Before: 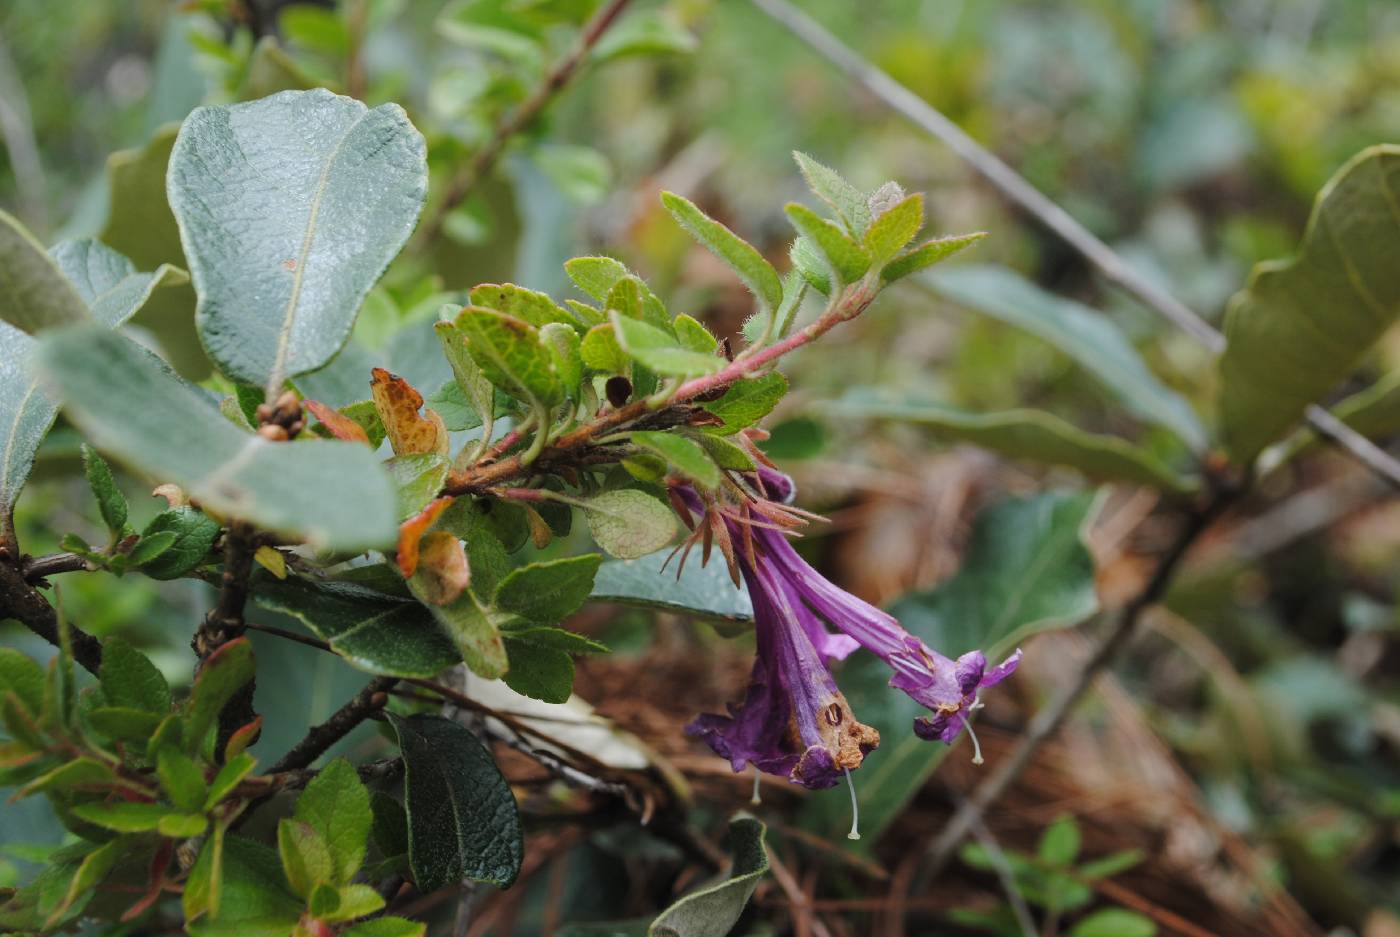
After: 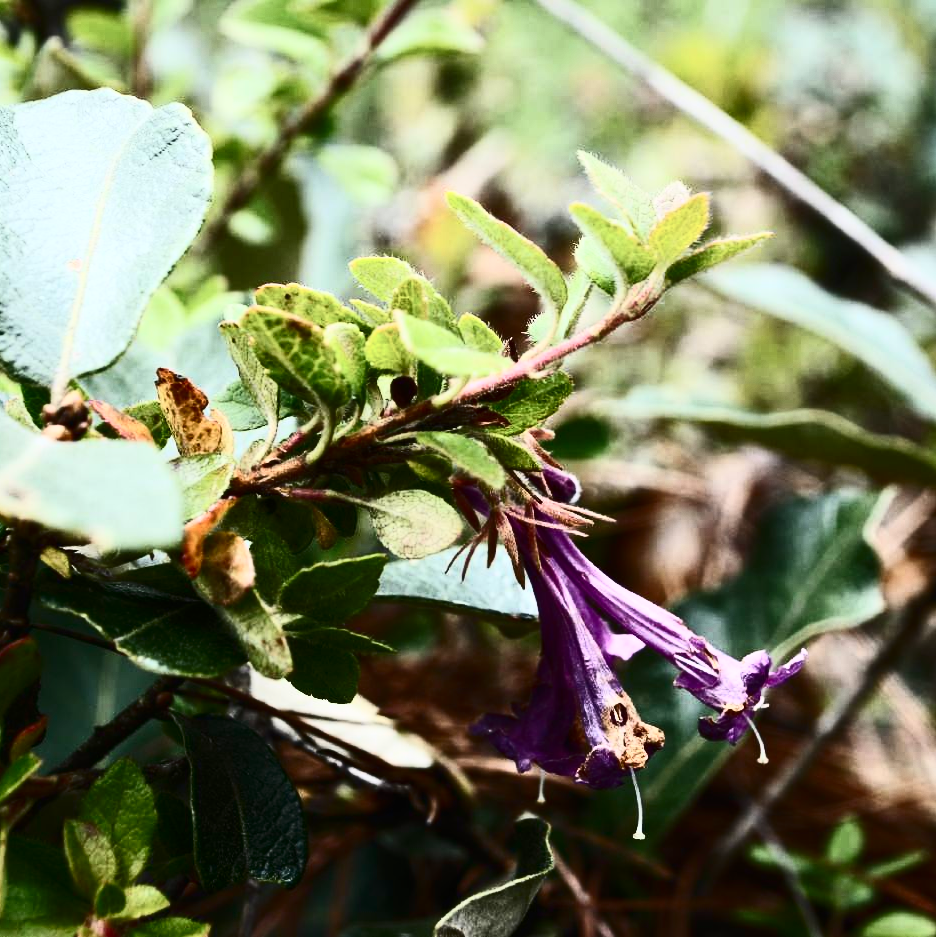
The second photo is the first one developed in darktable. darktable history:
contrast brightness saturation: contrast 0.928, brightness 0.2
crop: left 15.385%, right 17.721%
